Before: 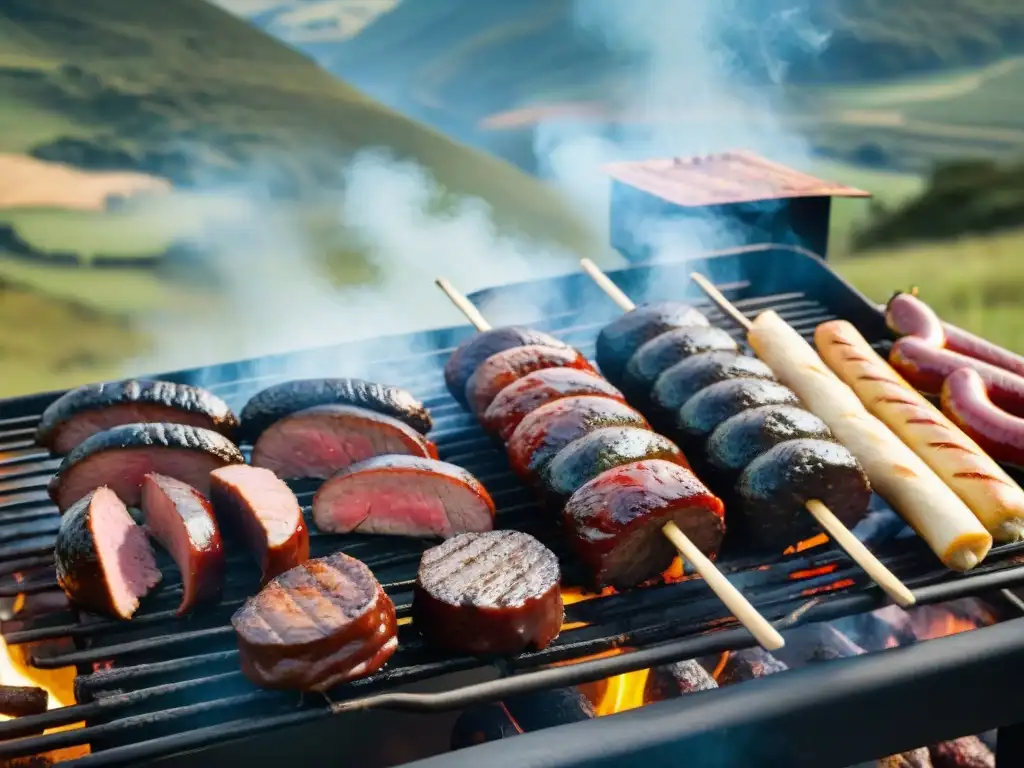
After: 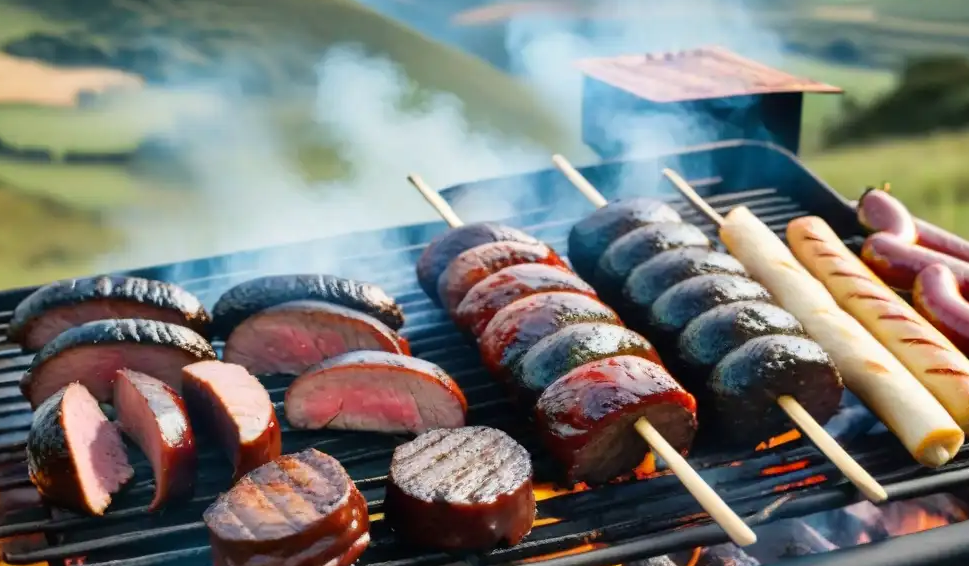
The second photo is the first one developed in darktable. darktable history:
crop and rotate: left 2.826%, top 13.623%, right 2.472%, bottom 12.578%
